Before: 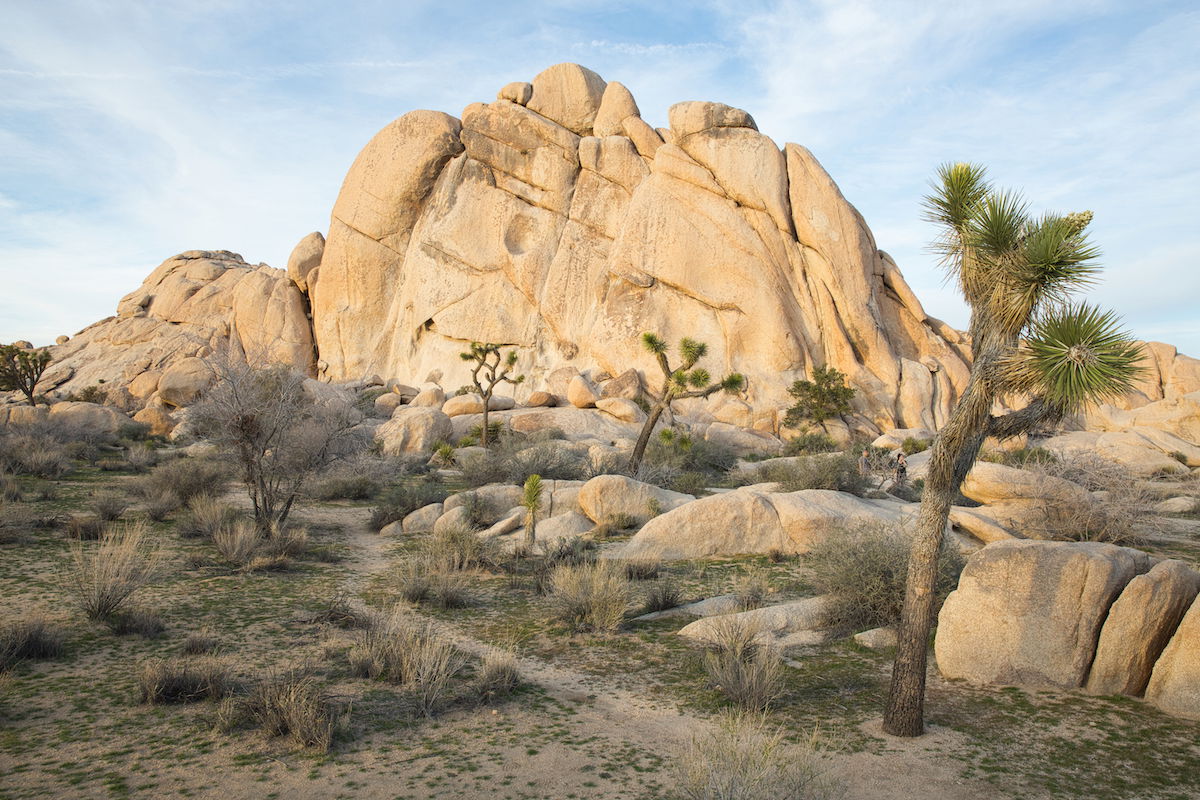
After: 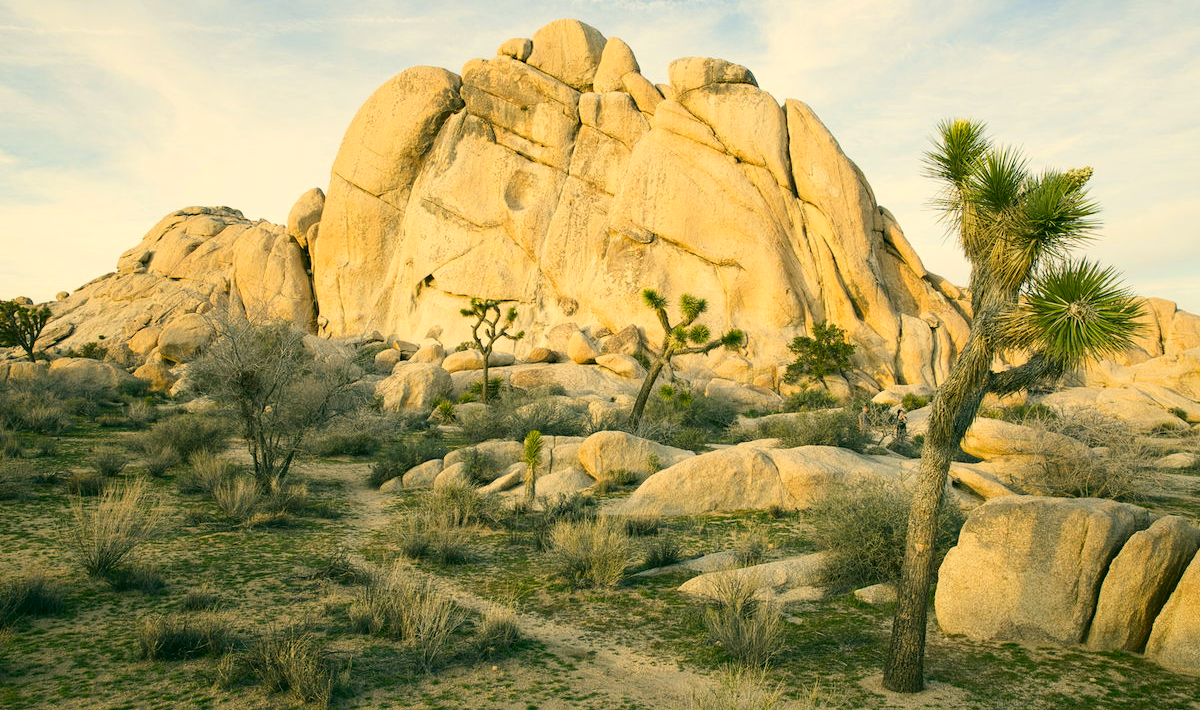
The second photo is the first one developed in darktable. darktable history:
crop and rotate: top 5.586%, bottom 5.662%
color correction: highlights a* 4.72, highlights b* 24.83, shadows a* -16.22, shadows b* 3.7
contrast brightness saturation: contrast 0.155, brightness -0.012, saturation 0.098
